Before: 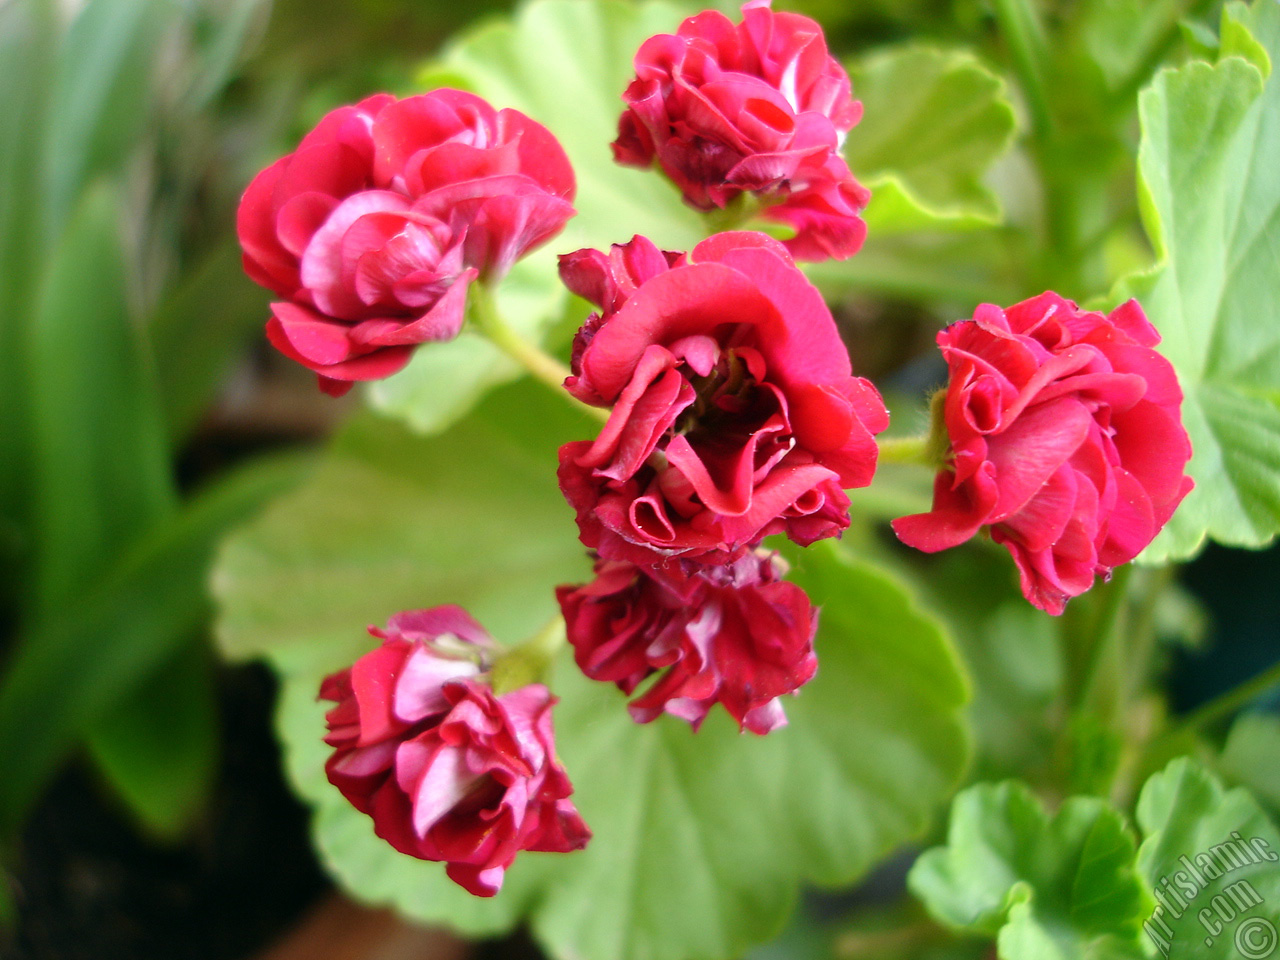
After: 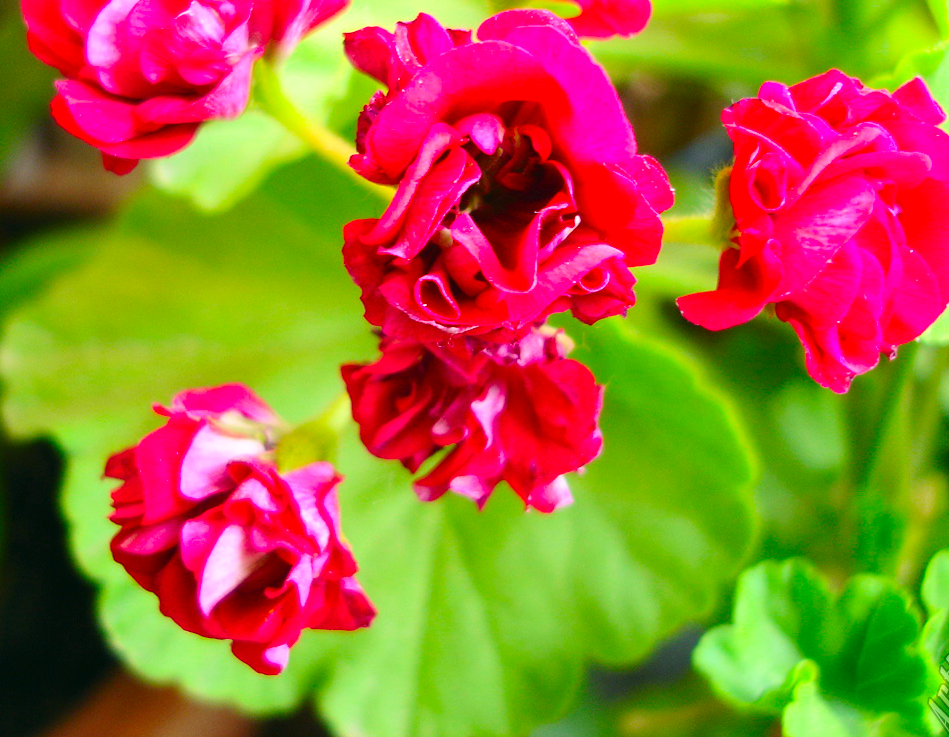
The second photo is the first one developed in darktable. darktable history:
crop: left 16.851%, top 23.203%, right 8.98%
color correction: highlights b* 0.057, saturation 1.35
contrast brightness saturation: contrast 0.201, brightness 0.167, saturation 0.22
